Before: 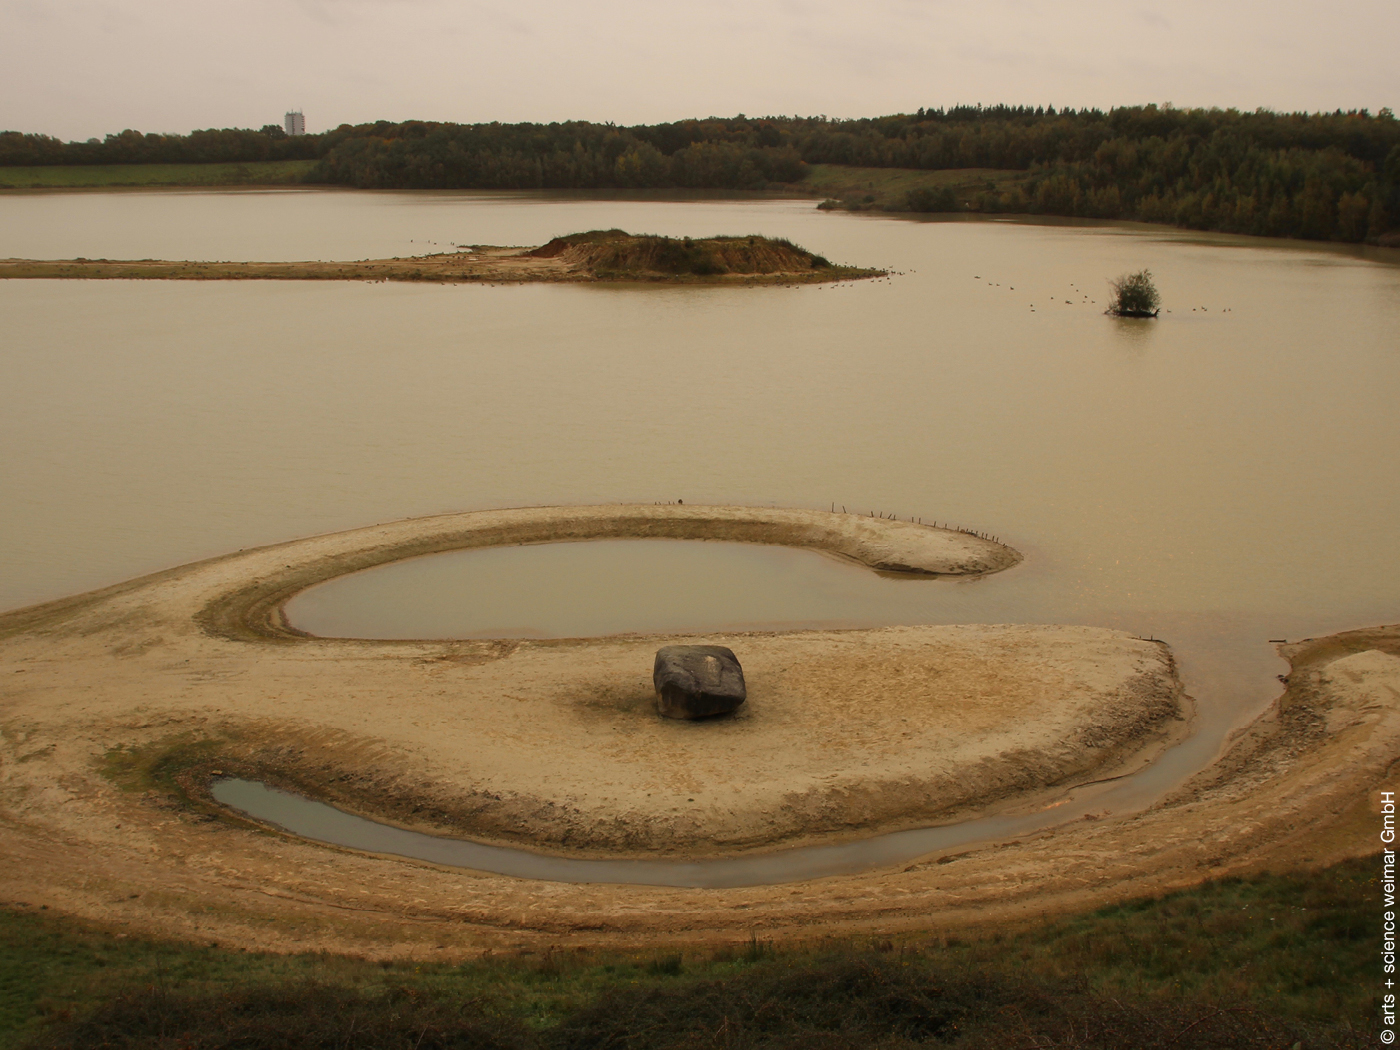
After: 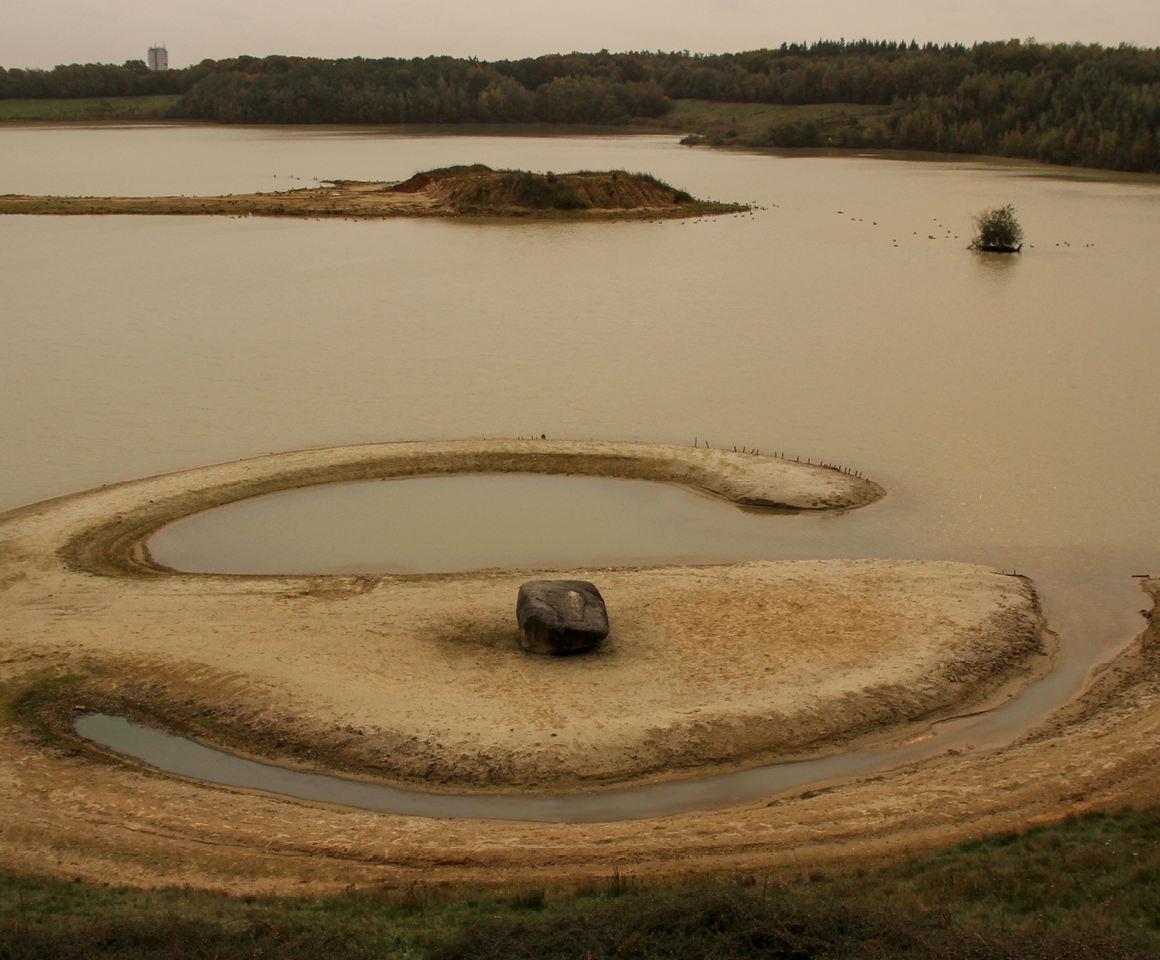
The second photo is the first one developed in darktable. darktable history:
crop: left 9.832%, top 6.205%, right 7.309%, bottom 2.299%
local contrast: on, module defaults
shadows and highlights: shadows 25.55, highlights -24.87
